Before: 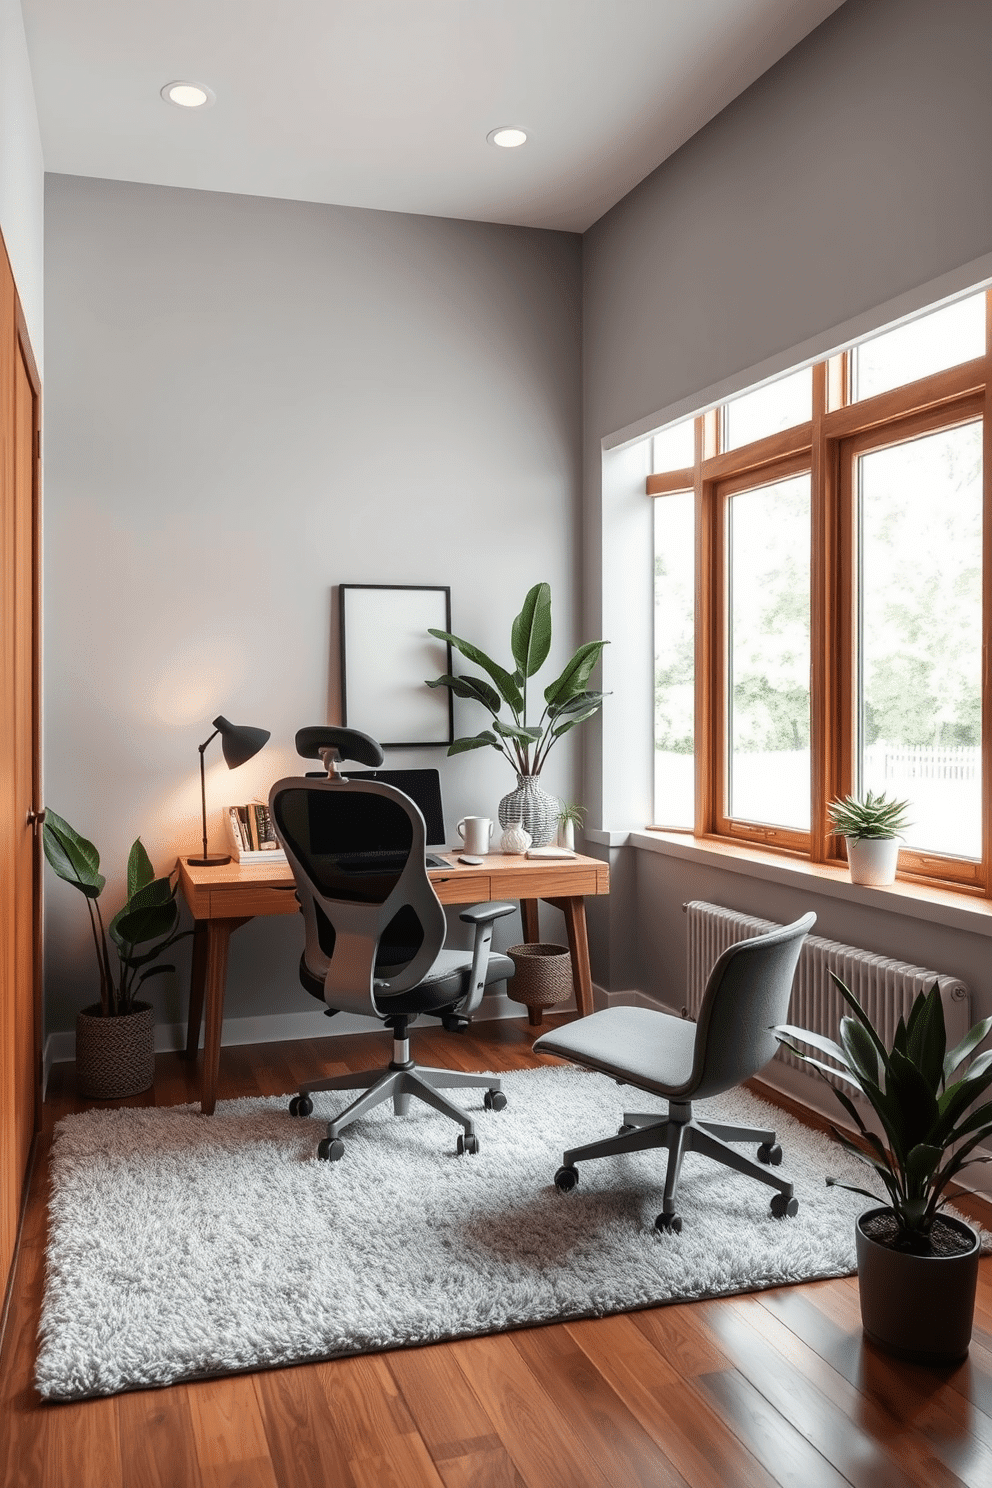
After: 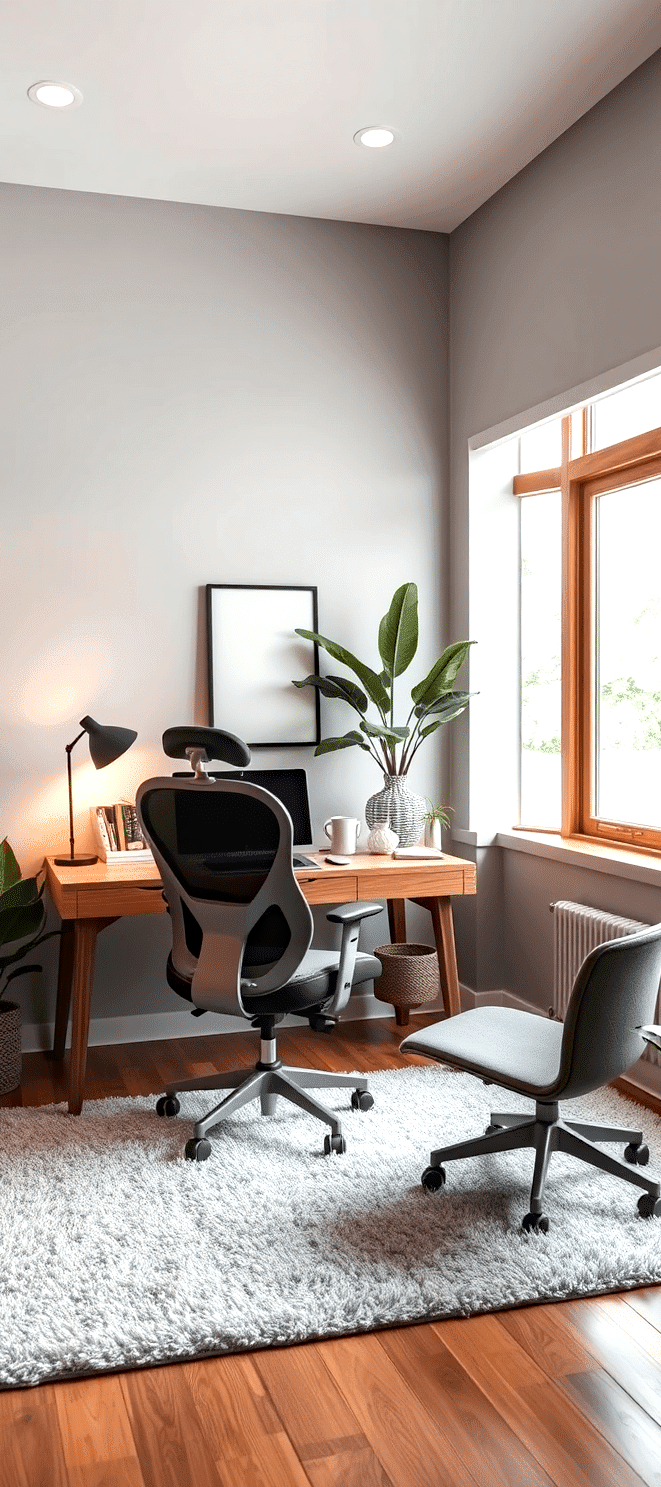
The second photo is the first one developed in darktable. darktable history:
color zones: curves: ch2 [(0, 0.5) (0.143, 0.5) (0.286, 0.416) (0.429, 0.5) (0.571, 0.5) (0.714, 0.5) (0.857, 0.5) (1, 0.5)]
crop and rotate: left 13.582%, right 19.686%
haze removal: adaptive false
exposure: black level correction 0.001, exposure 0.5 EV, compensate highlight preservation false
